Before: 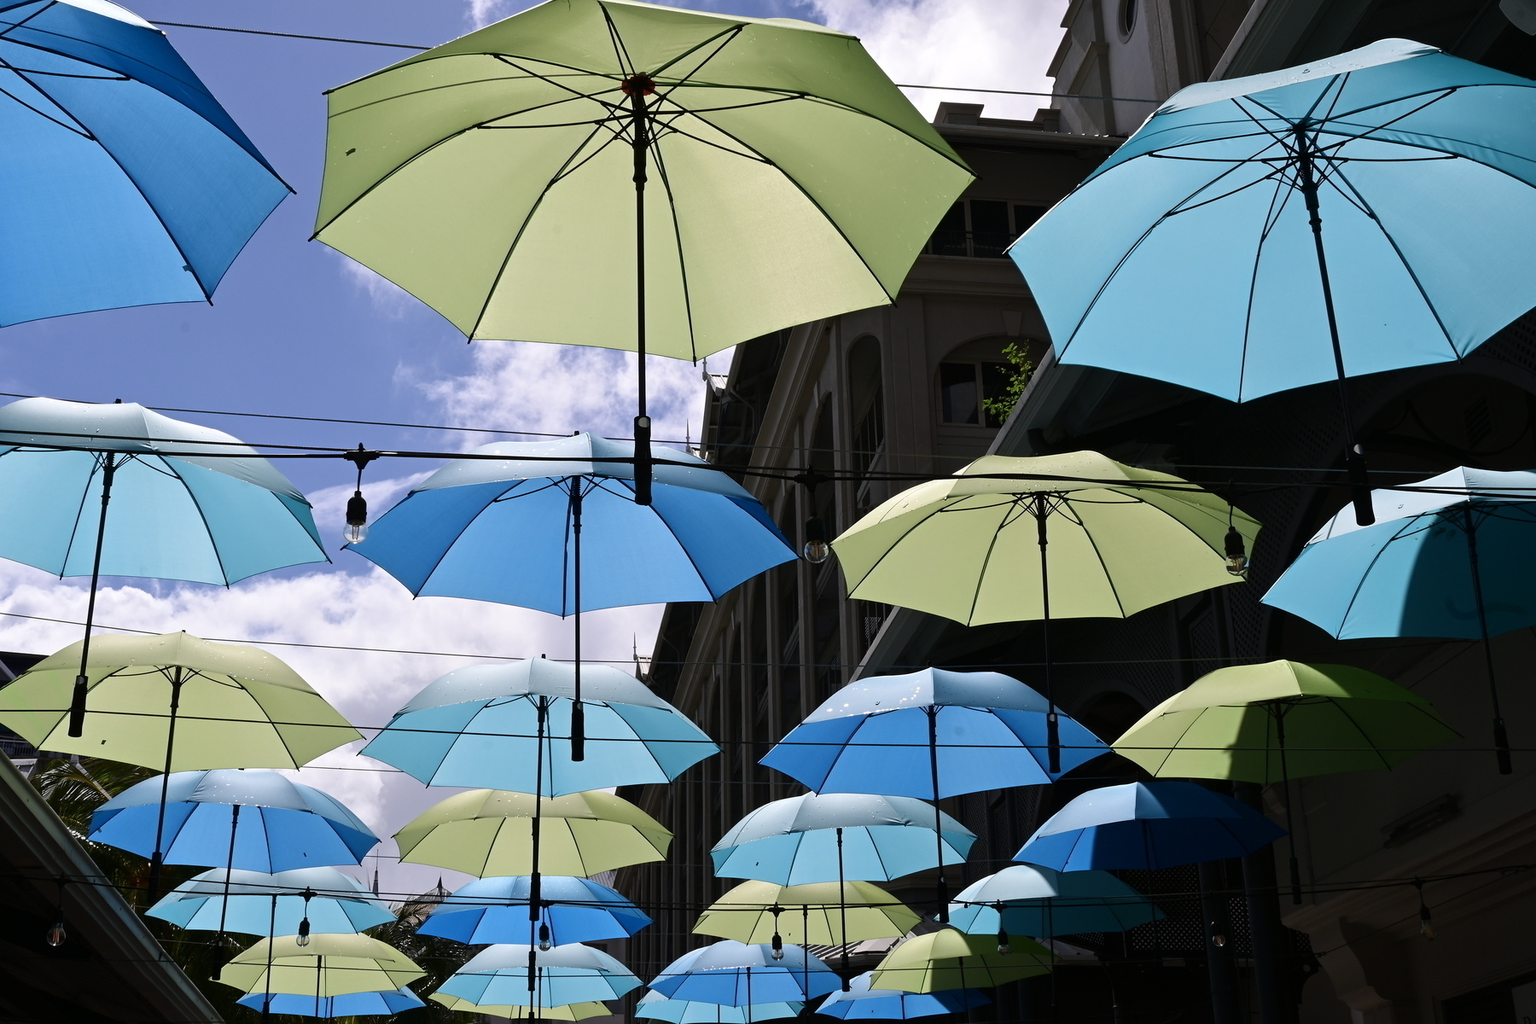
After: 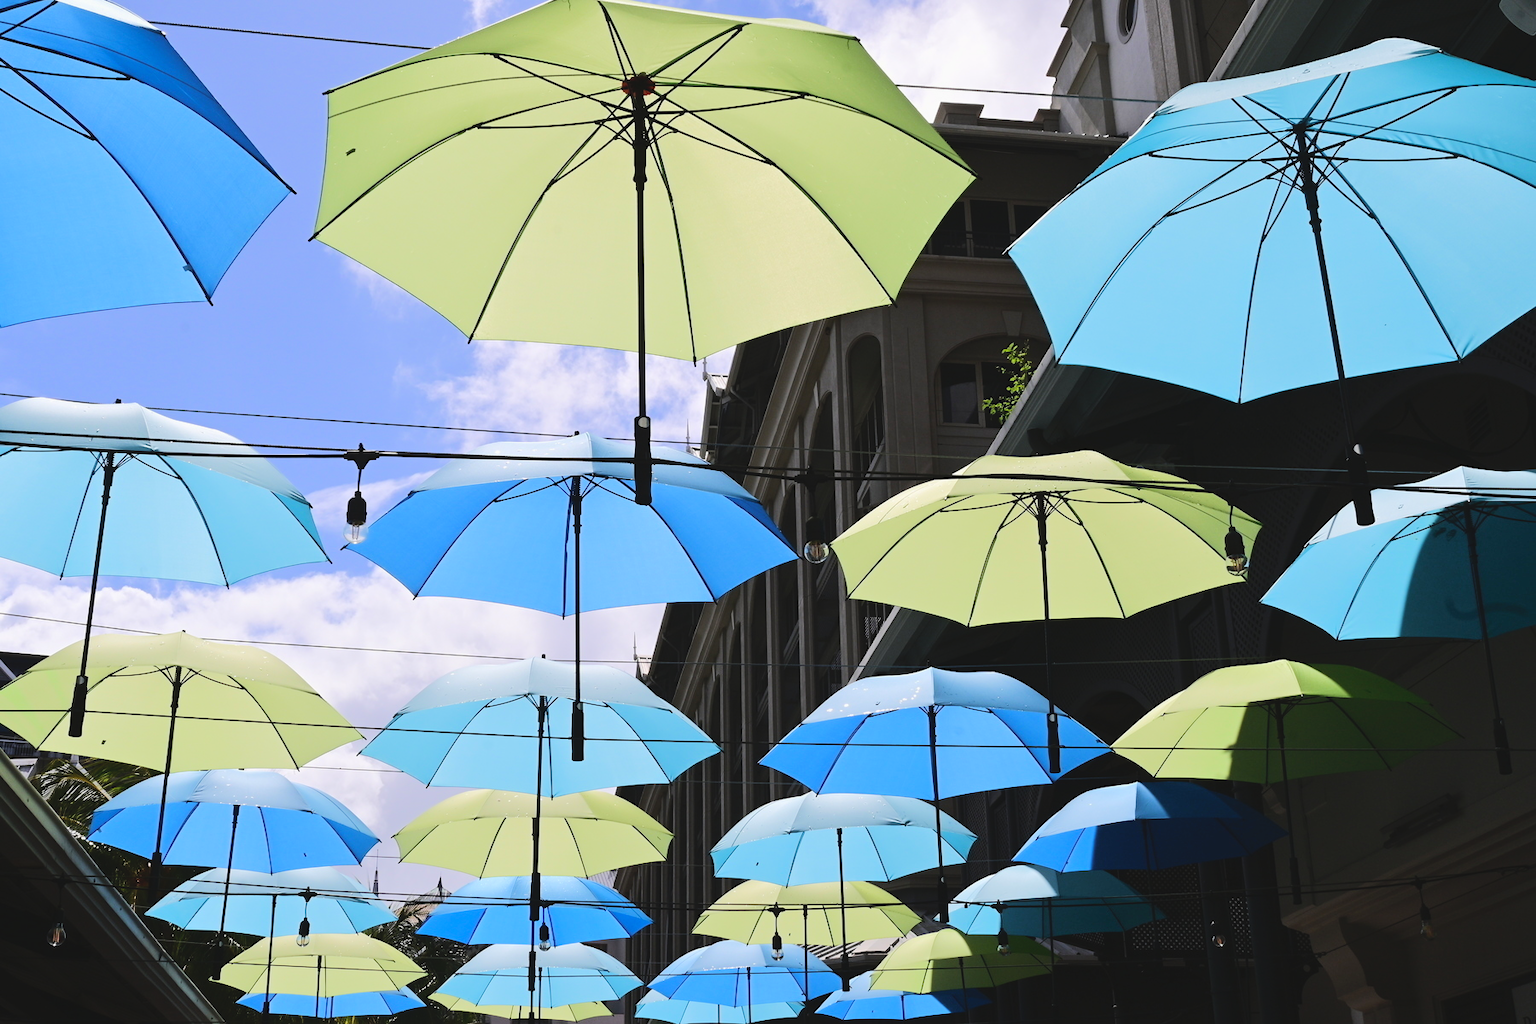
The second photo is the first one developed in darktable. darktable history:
contrast brightness saturation: contrast -0.098, brightness 0.048, saturation 0.076
tone equalizer: -7 EV 0.141 EV, -6 EV 0.619 EV, -5 EV 1.11 EV, -4 EV 1.35 EV, -3 EV 1.14 EV, -2 EV 0.6 EV, -1 EV 0.164 EV, edges refinement/feathering 500, mask exposure compensation -1.57 EV, preserve details no
exposure: compensate highlight preservation false
